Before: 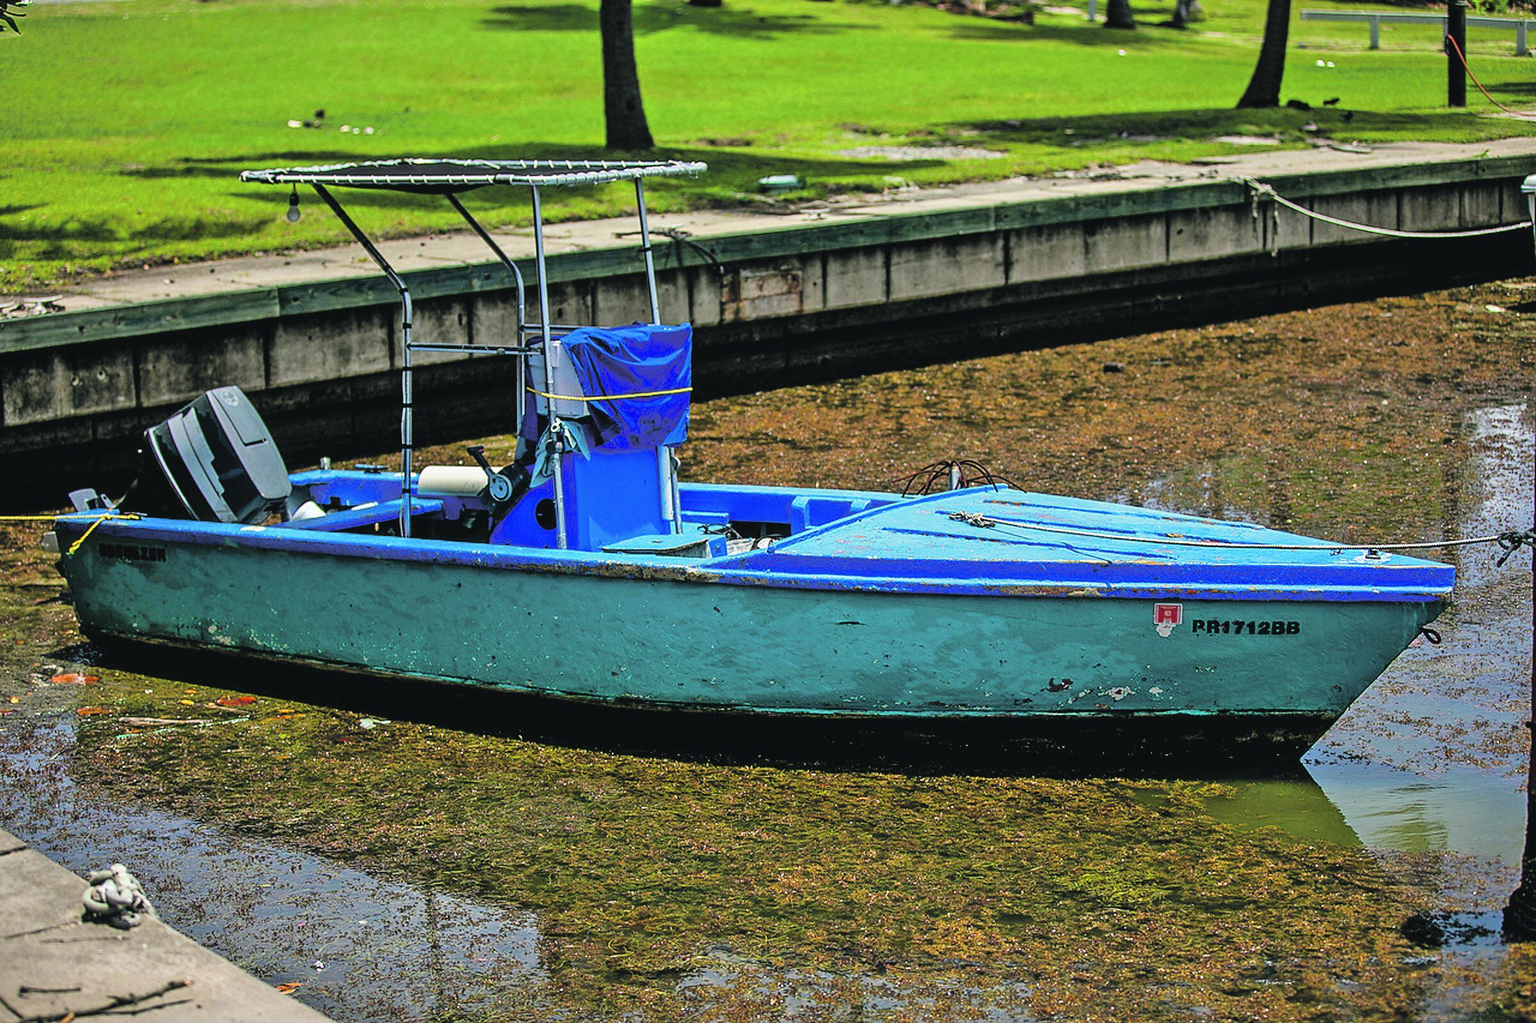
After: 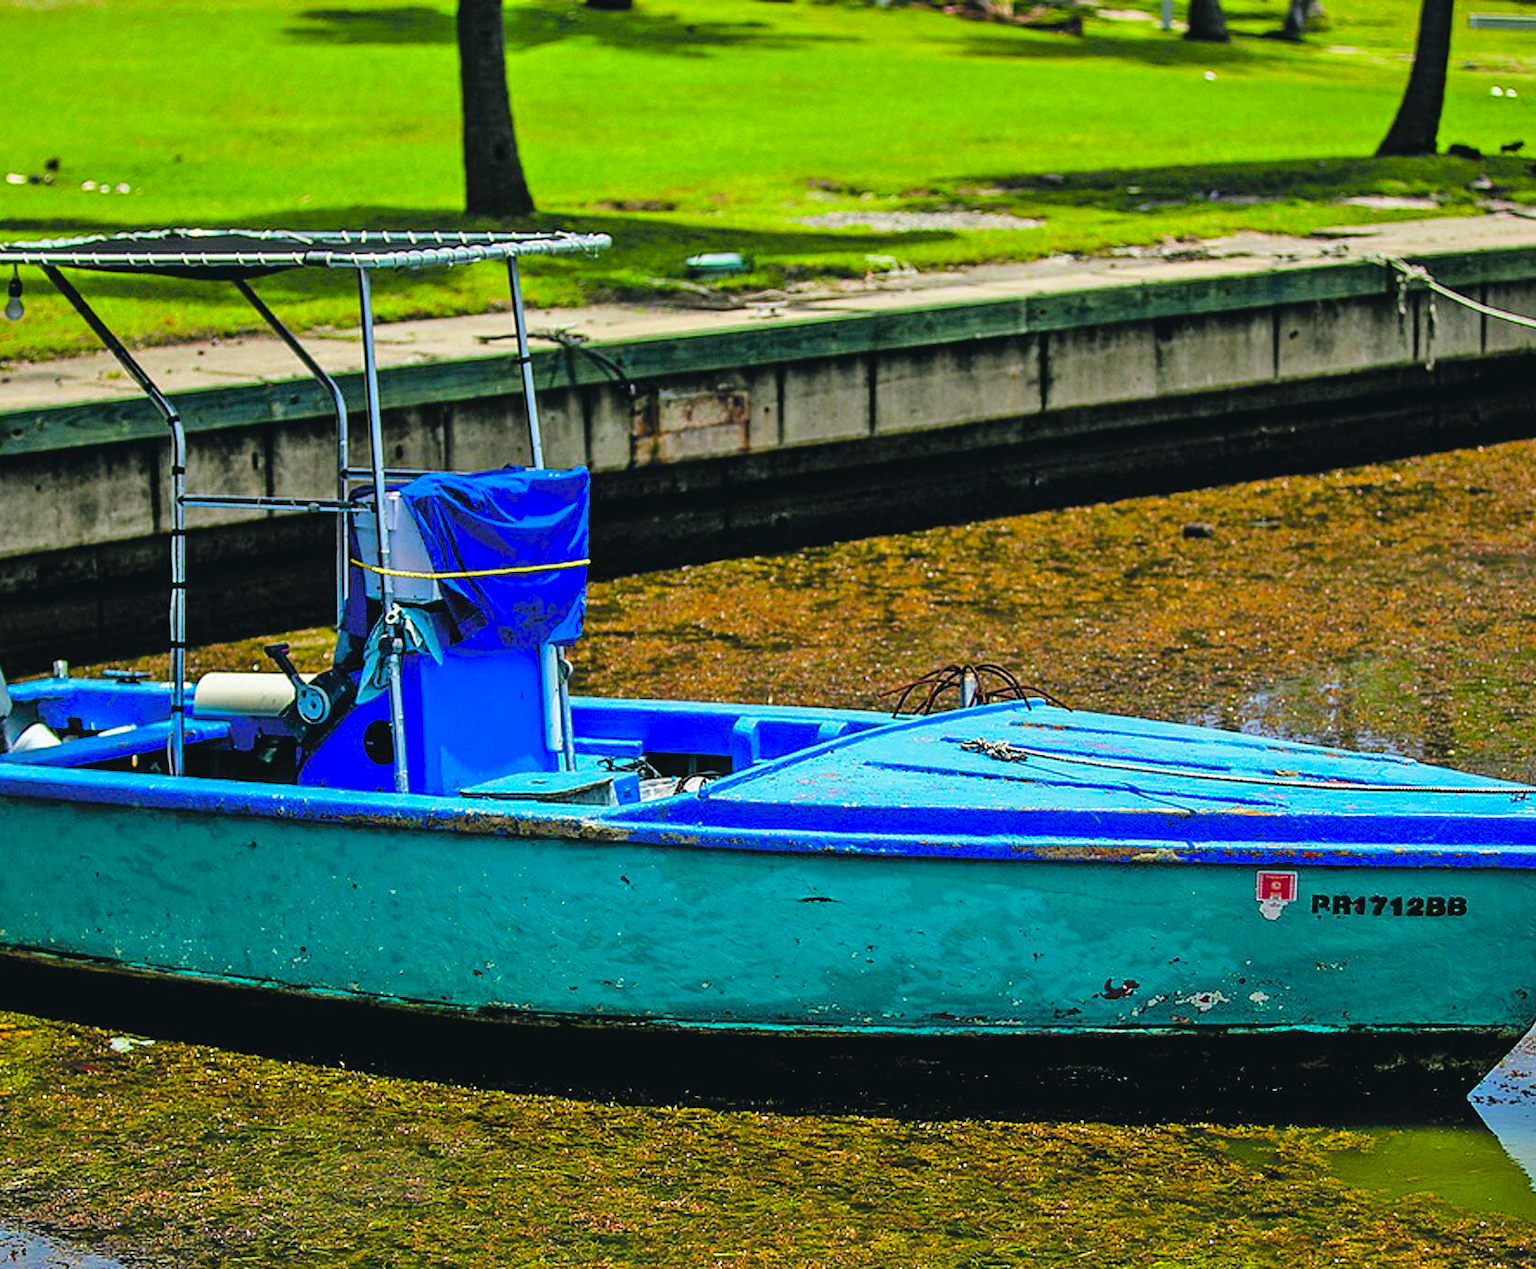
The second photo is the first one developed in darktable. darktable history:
crop: left 18.479%, right 12.2%, bottom 13.971%
velvia: strength 32%, mid-tones bias 0.2
